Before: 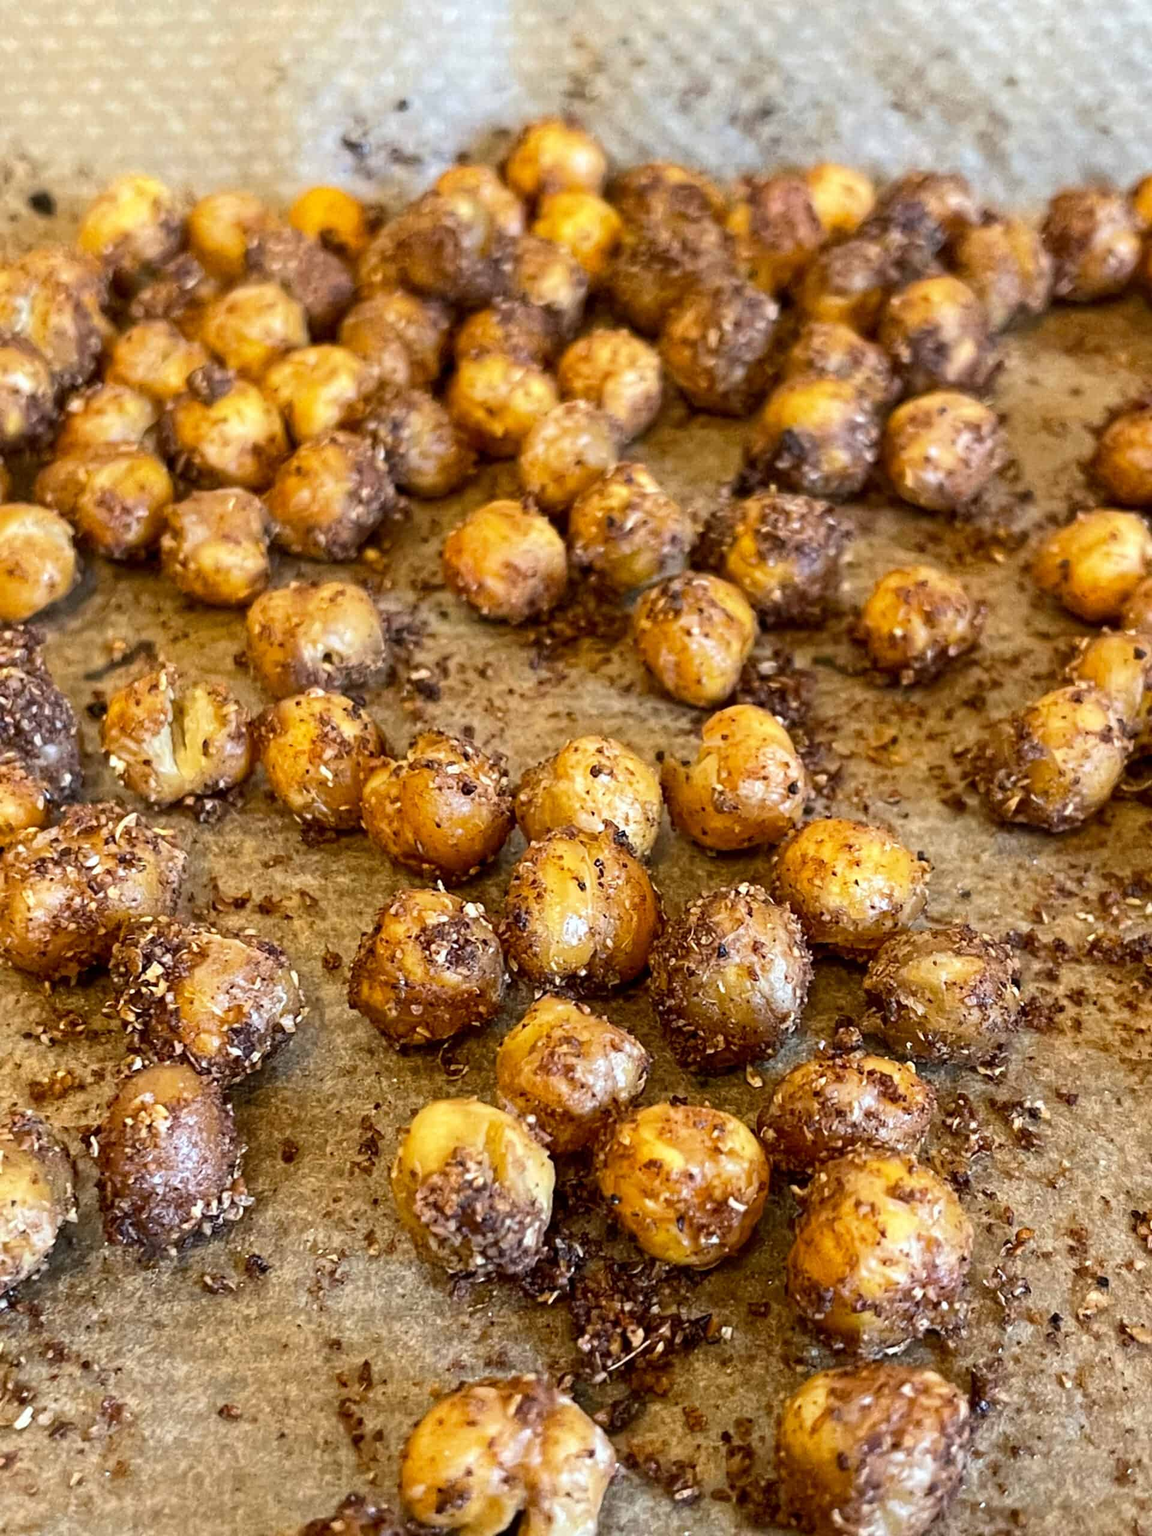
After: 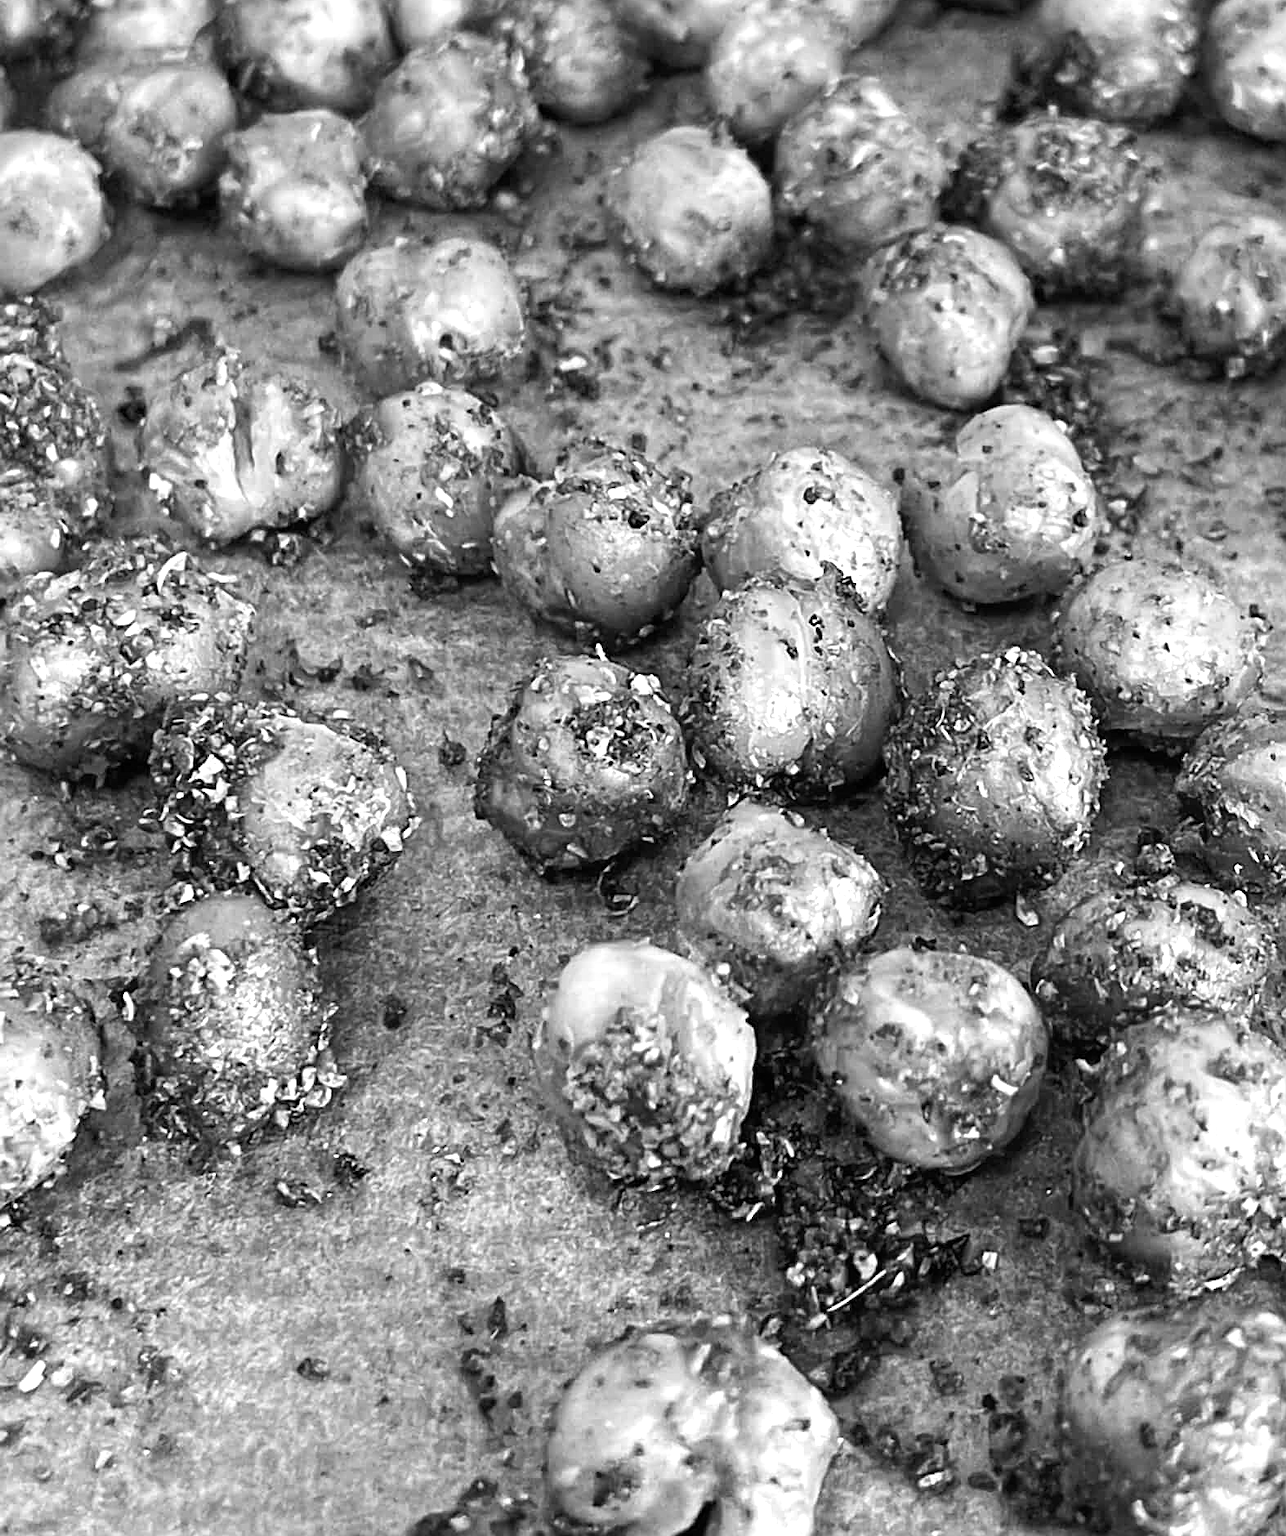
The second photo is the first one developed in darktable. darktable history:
exposure: exposure 0.515 EV, compensate highlight preservation false
contrast brightness saturation: saturation -1
sharpen: on, module defaults
white balance: red 0.766, blue 1.537
crop: top 26.531%, right 17.959%
